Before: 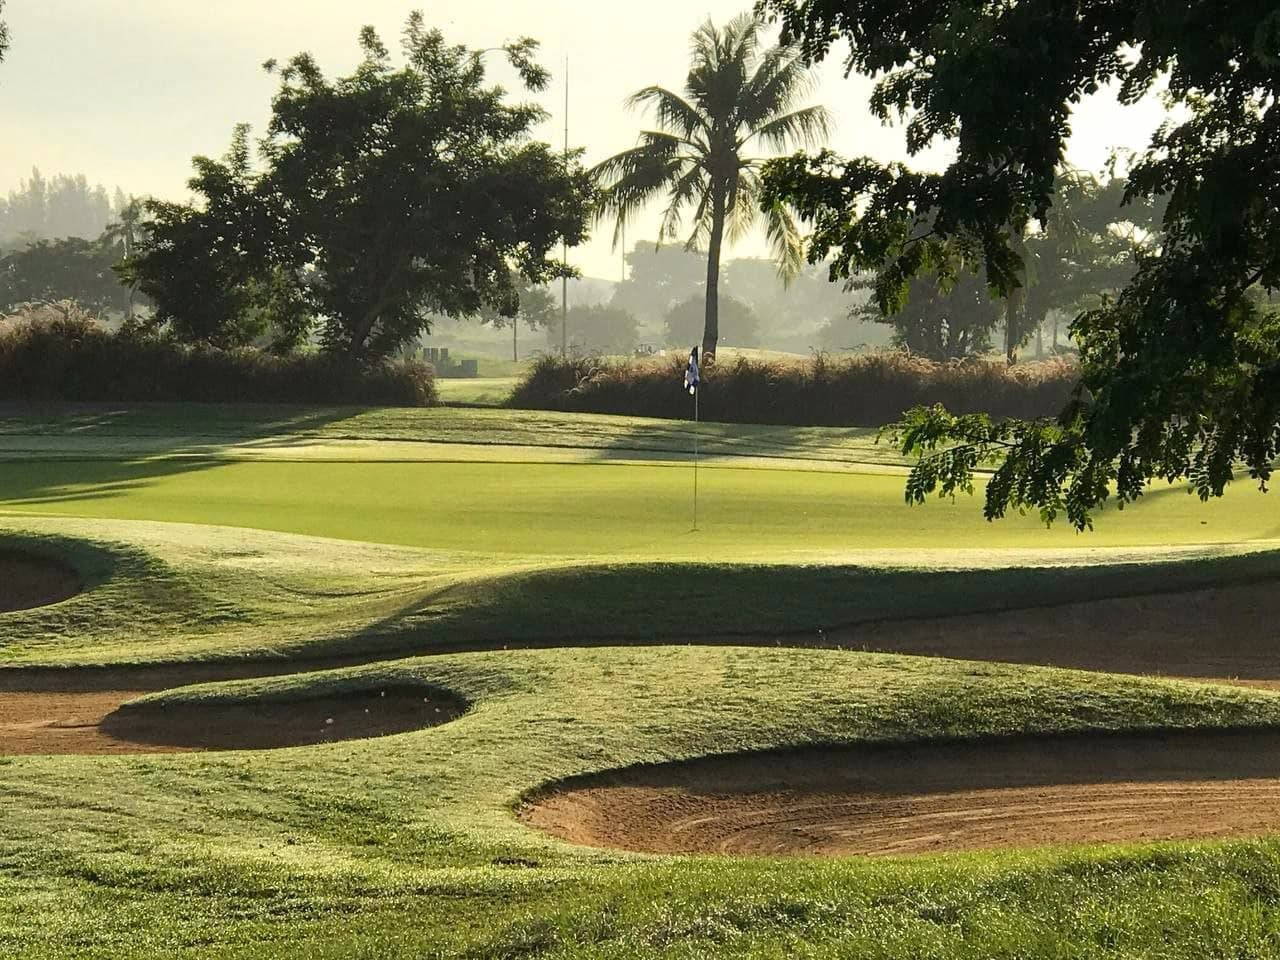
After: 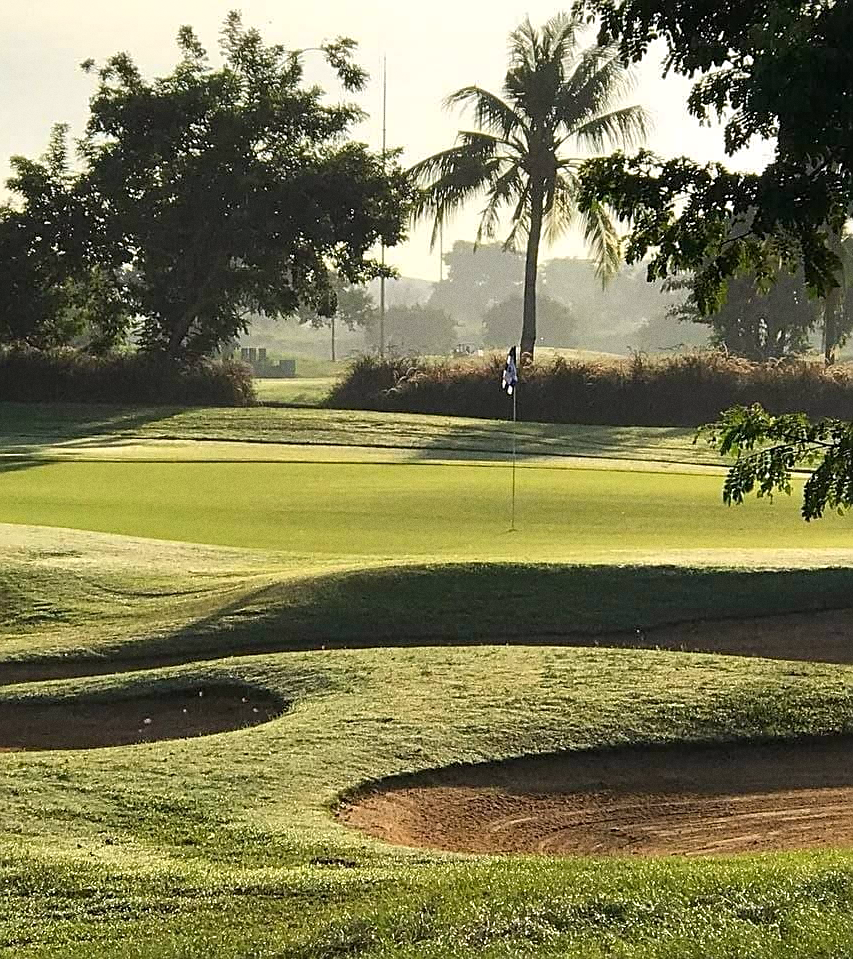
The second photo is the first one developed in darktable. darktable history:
sharpen: on, module defaults
white balance: red 1.009, blue 1.027
crop and rotate: left 14.292%, right 19.041%
grain: coarseness 0.09 ISO
